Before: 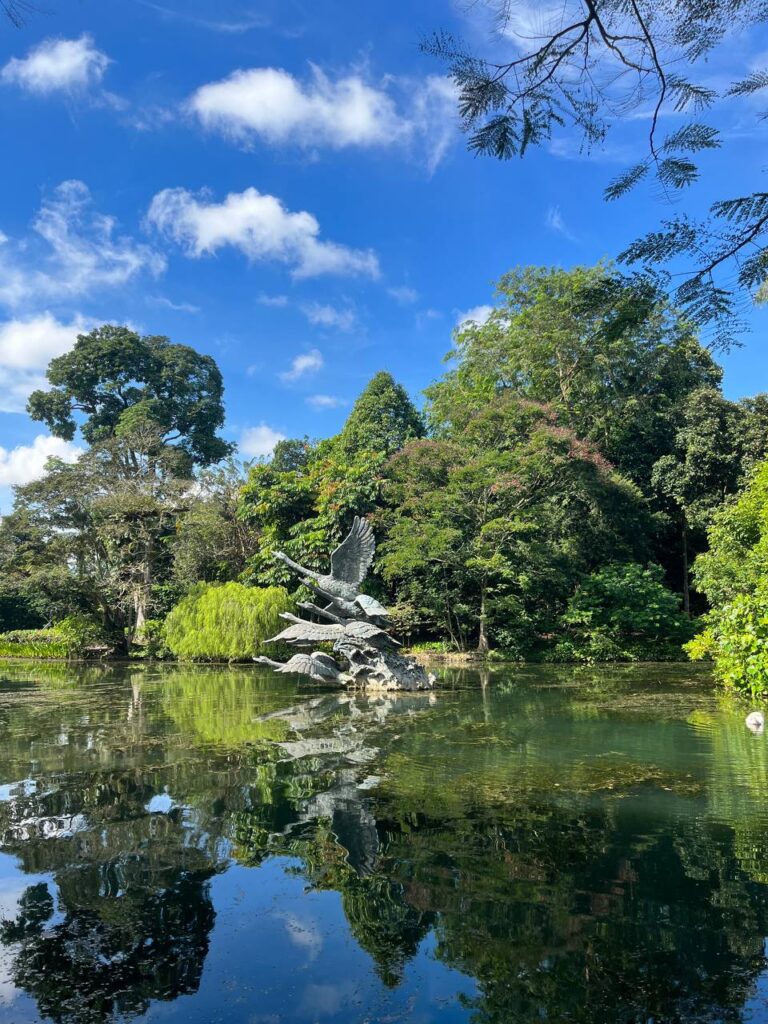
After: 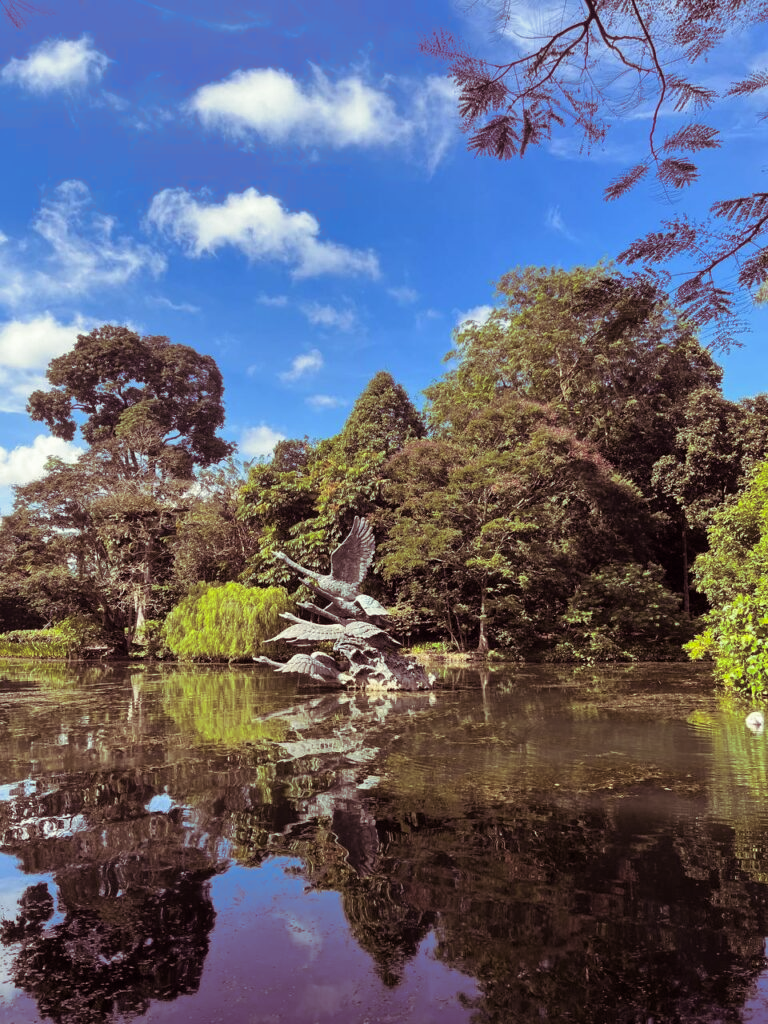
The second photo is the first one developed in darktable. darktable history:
color correction: highlights a* -0.95, highlights b* 4.5, shadows a* 3.55
split-toning: shadows › hue 360°
